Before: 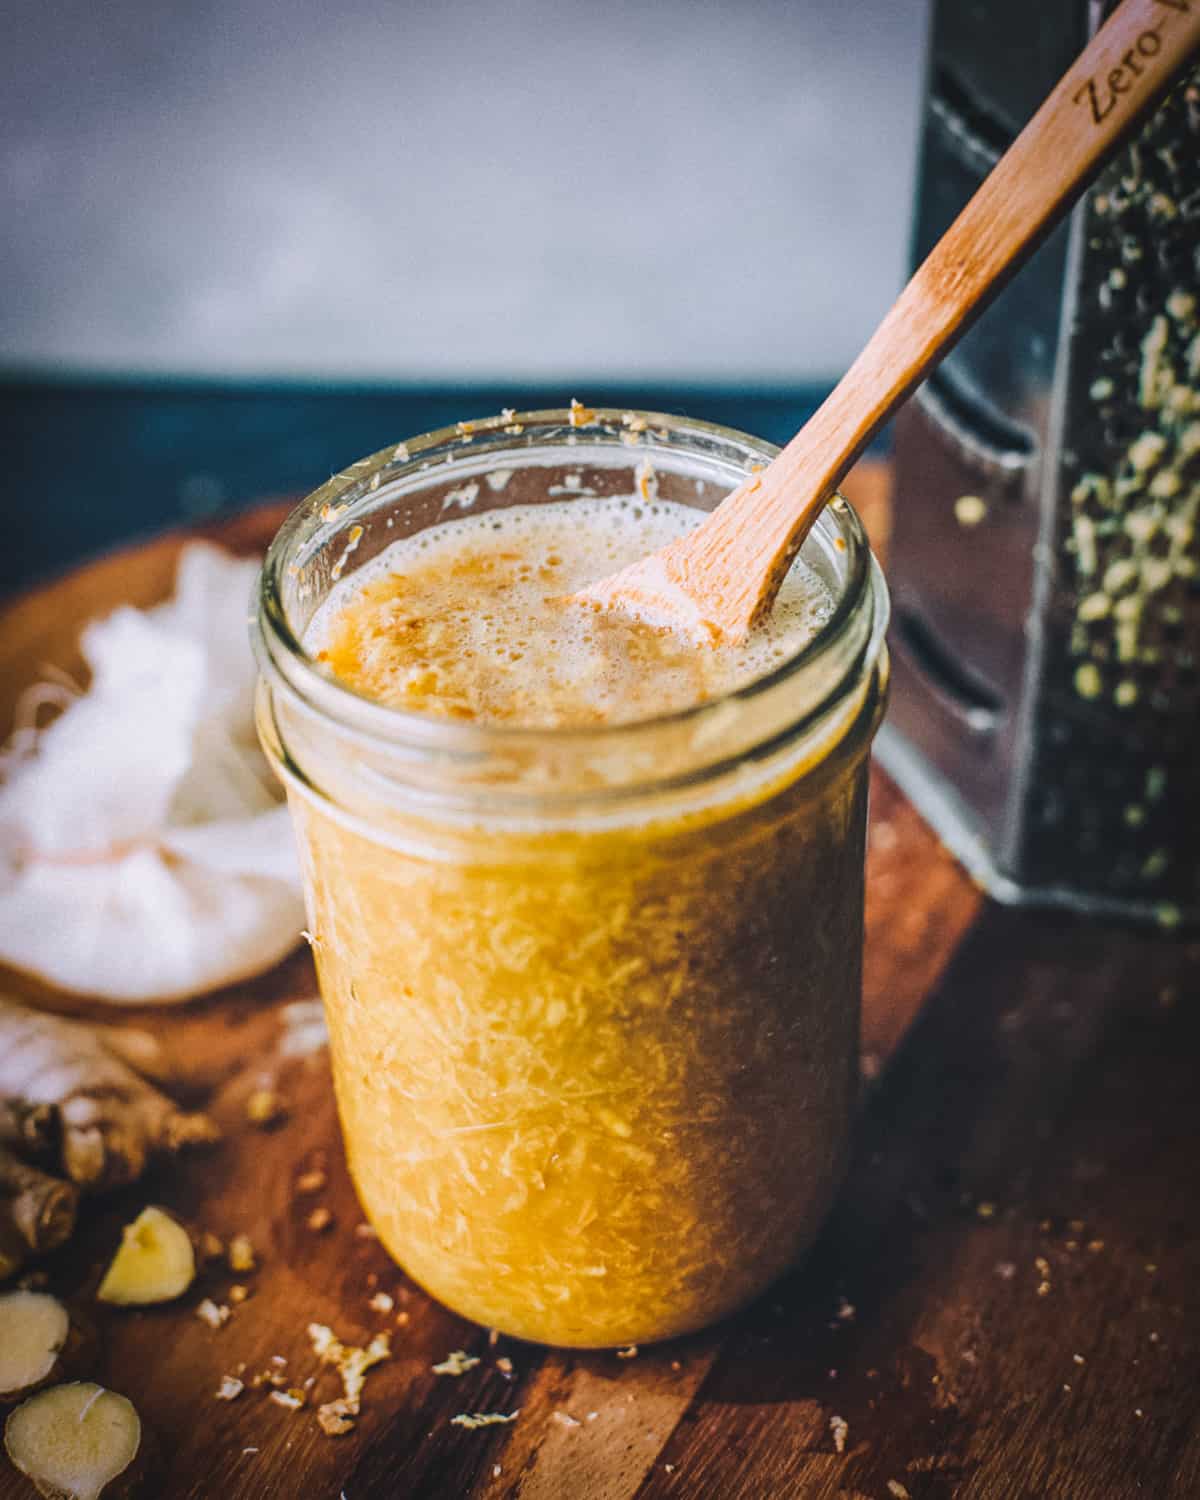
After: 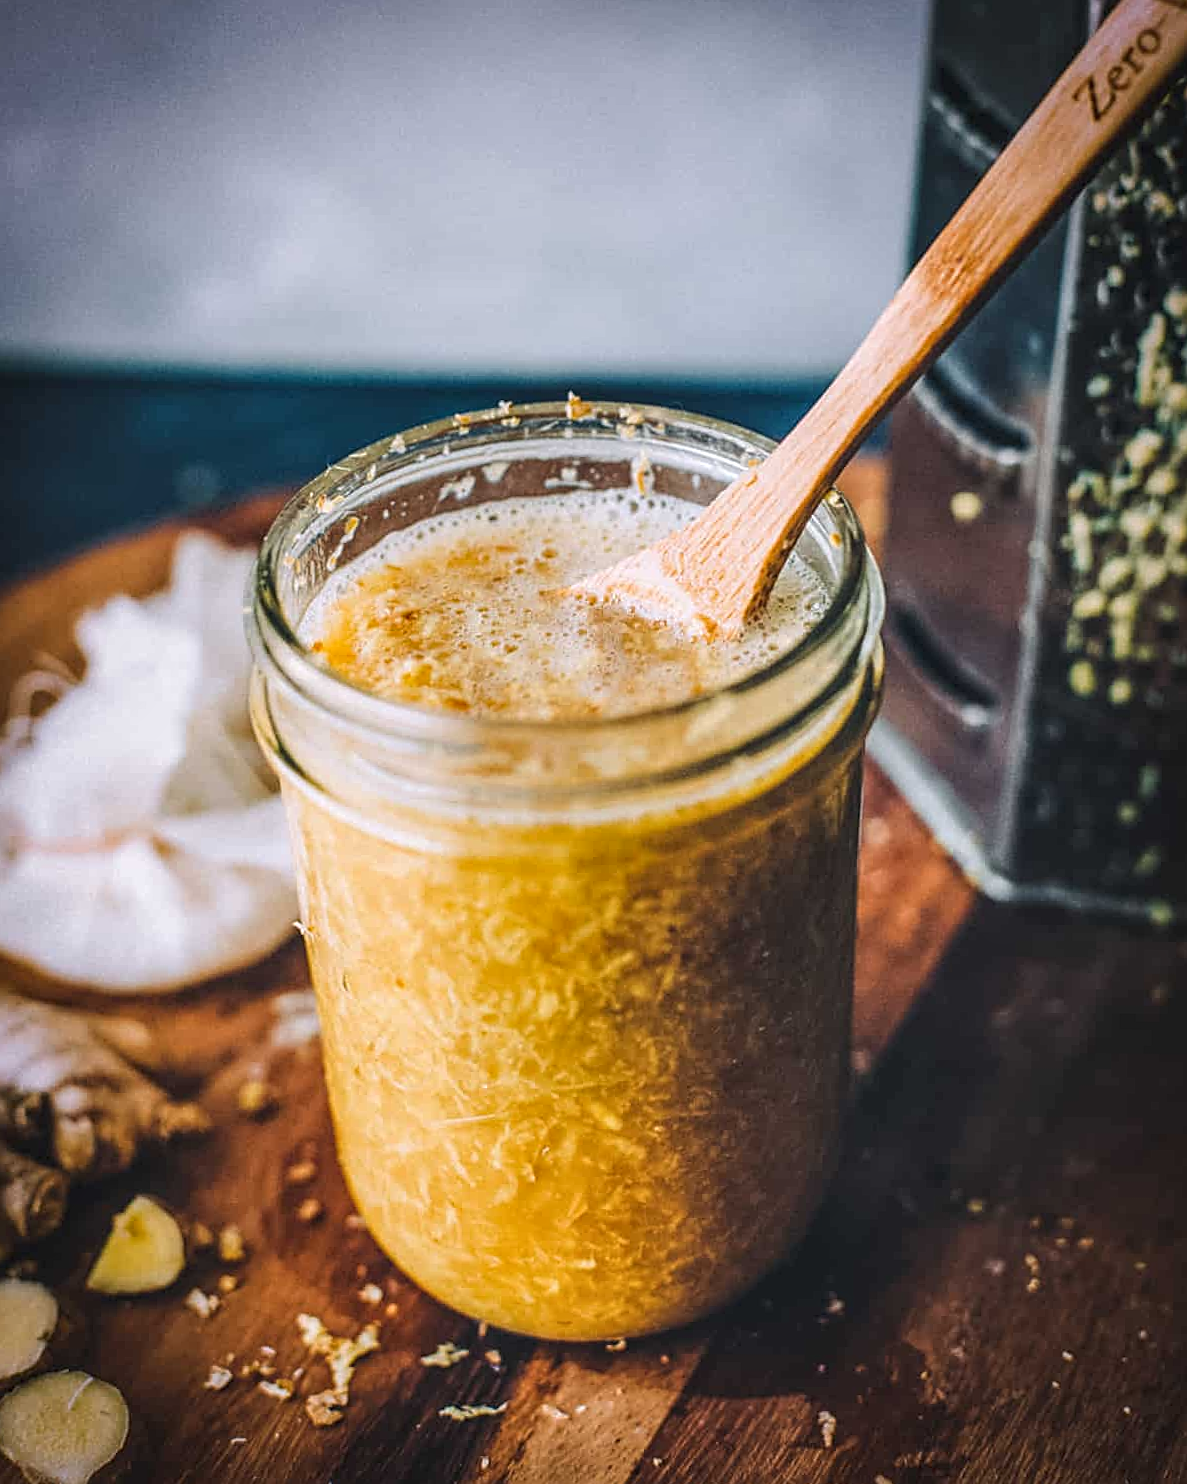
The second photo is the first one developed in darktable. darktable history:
crop and rotate: angle -0.488°
sharpen: on, module defaults
local contrast: on, module defaults
